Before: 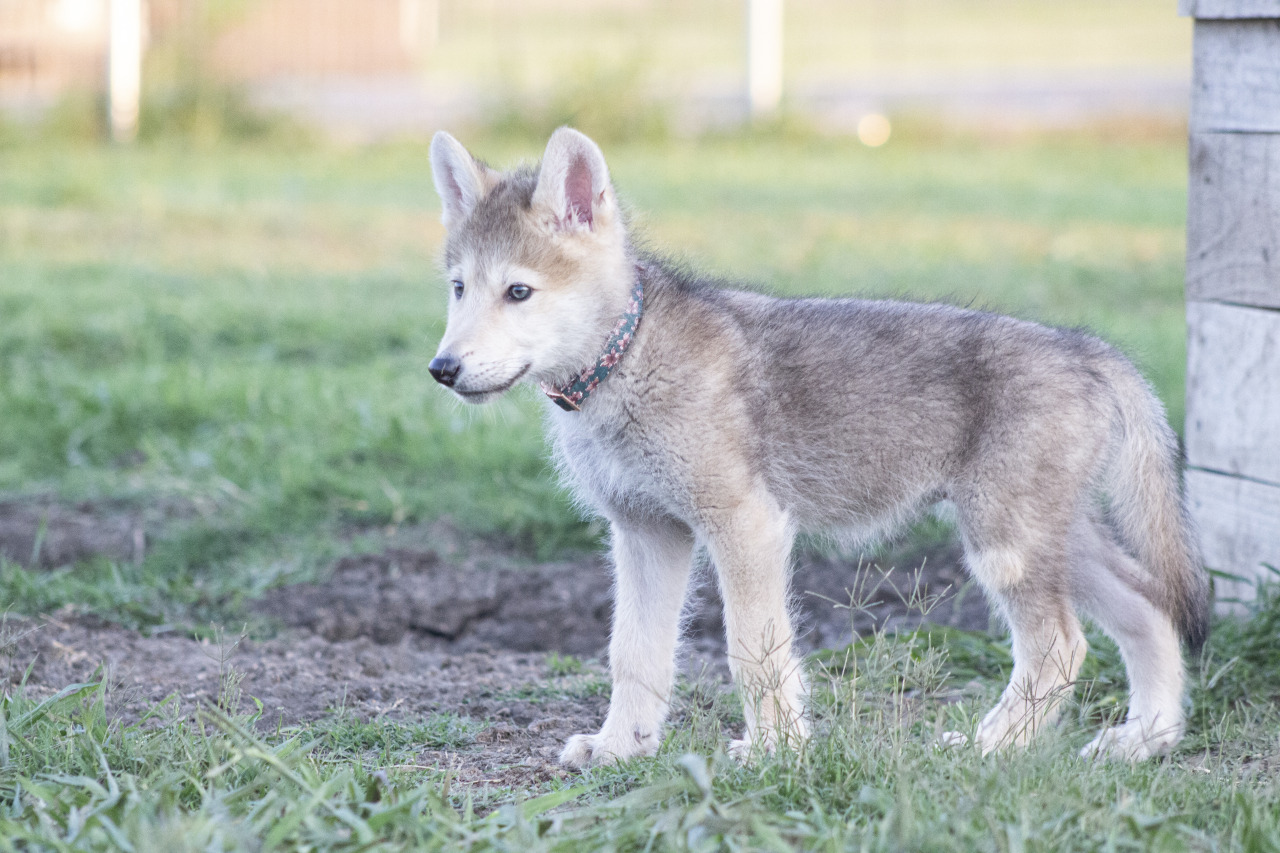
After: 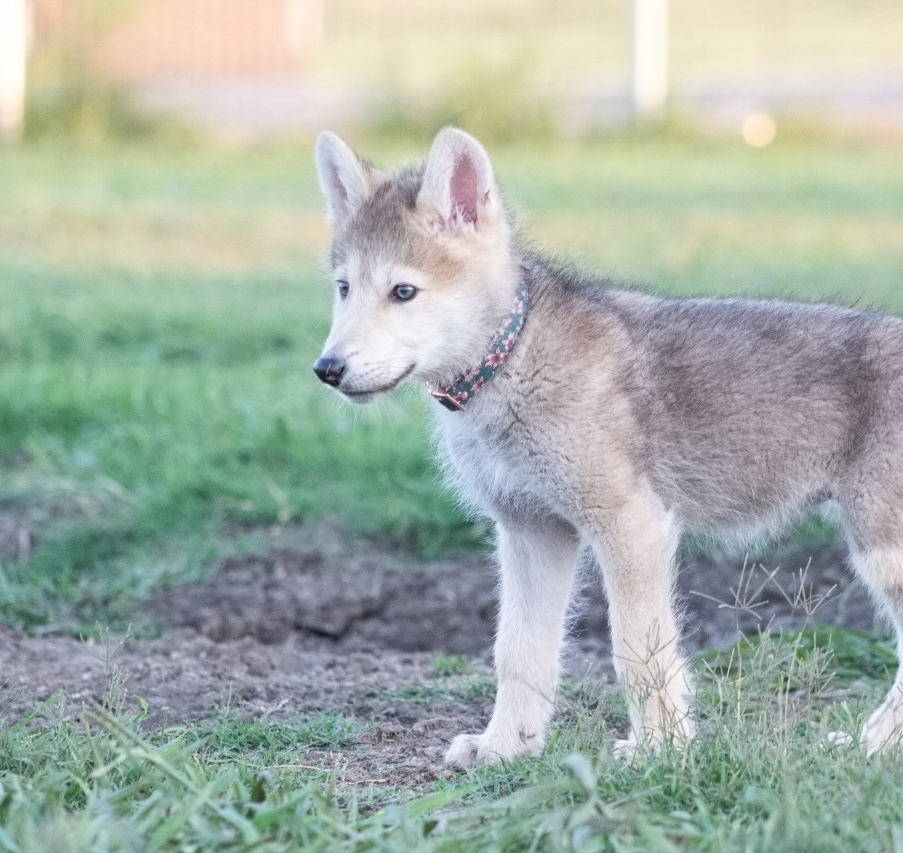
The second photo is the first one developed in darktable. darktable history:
exposure: compensate exposure bias true, compensate highlight preservation false
contrast equalizer: octaves 7, y [[0.5 ×6], [0.5 ×6], [0.5 ×6], [0 ×6], [0, 0.039, 0.251, 0.29, 0.293, 0.292]]
crop and rotate: left 9.024%, right 20.4%
